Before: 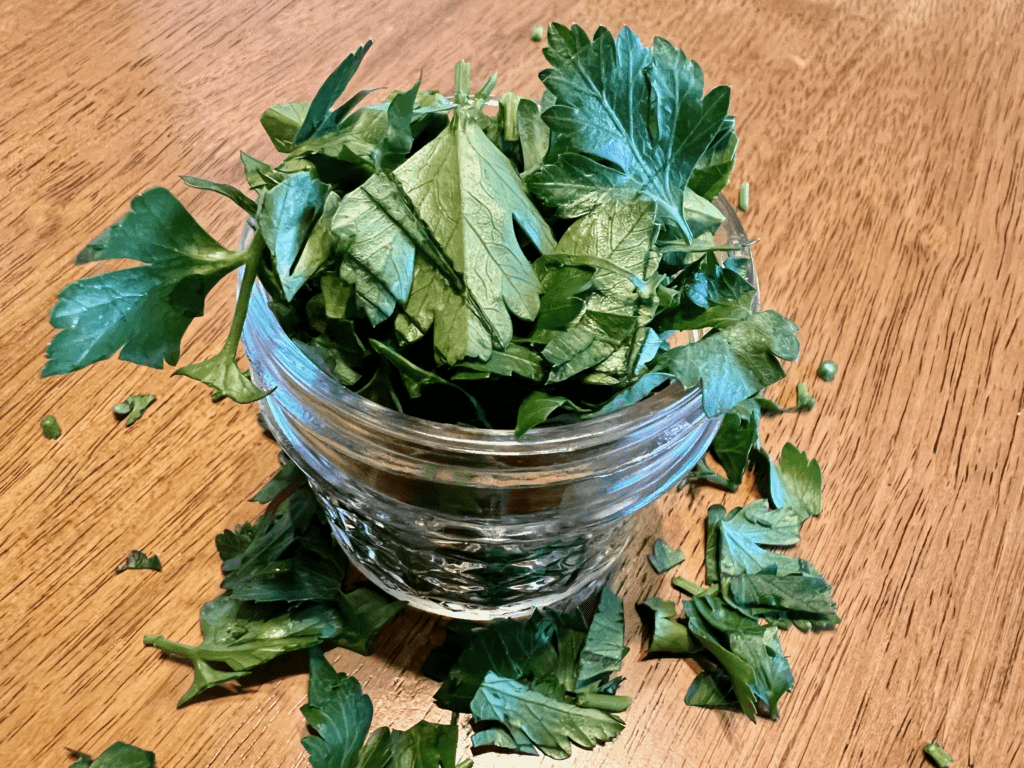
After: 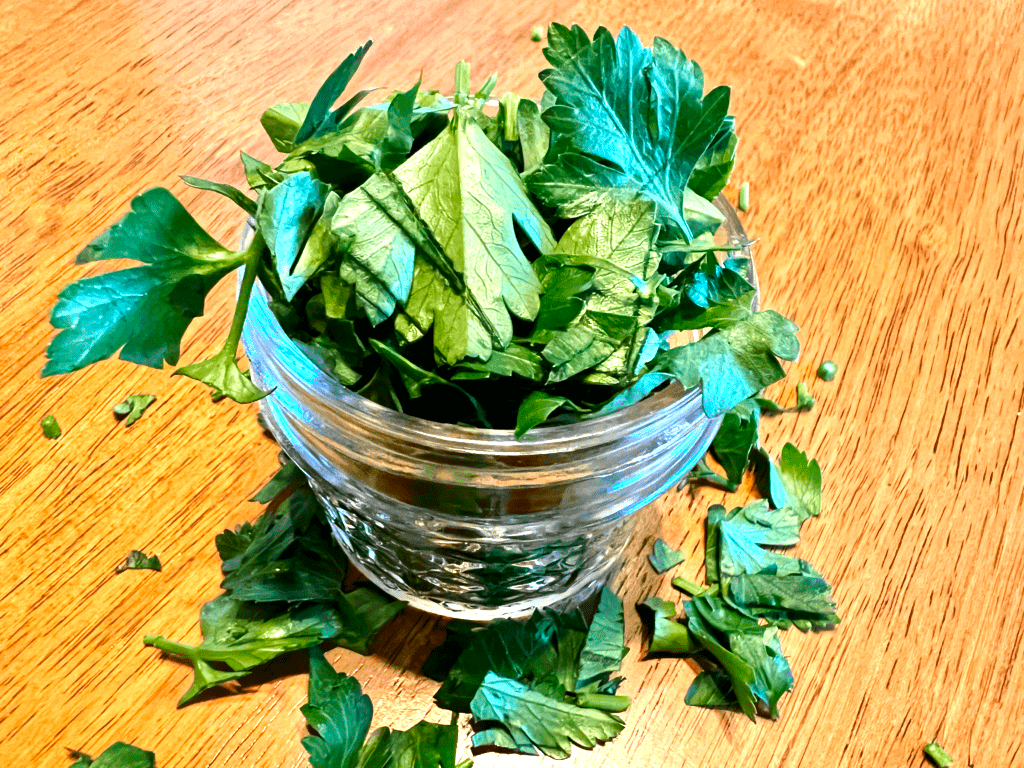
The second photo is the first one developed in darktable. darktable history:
contrast brightness saturation: saturation 0.5
exposure: exposure 0.74 EV, compensate highlight preservation false
